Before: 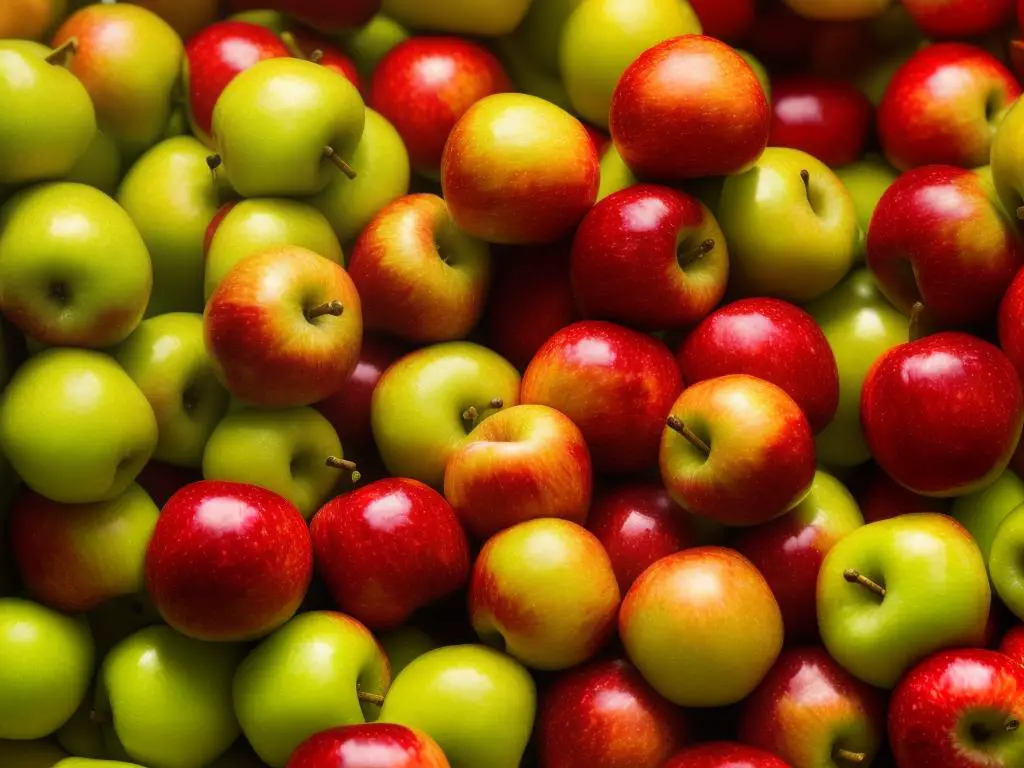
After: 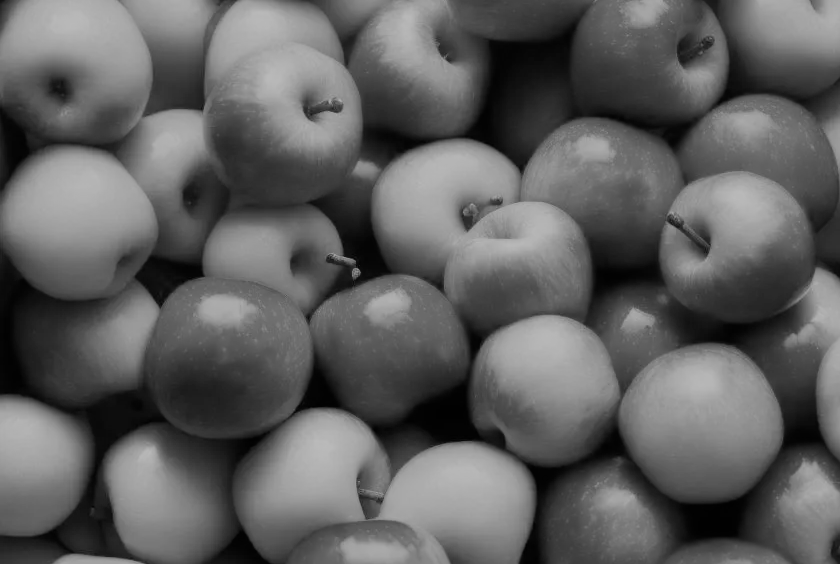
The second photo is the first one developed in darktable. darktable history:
monochrome: a 32, b 64, size 2.3
crop: top 26.531%, right 17.959%
color balance rgb: perceptual saturation grading › global saturation -27.94%, hue shift -2.27°, contrast -21.26%
filmic rgb: black relative exposure -7.15 EV, white relative exposure 5.36 EV, hardness 3.02, color science v6 (2022)
